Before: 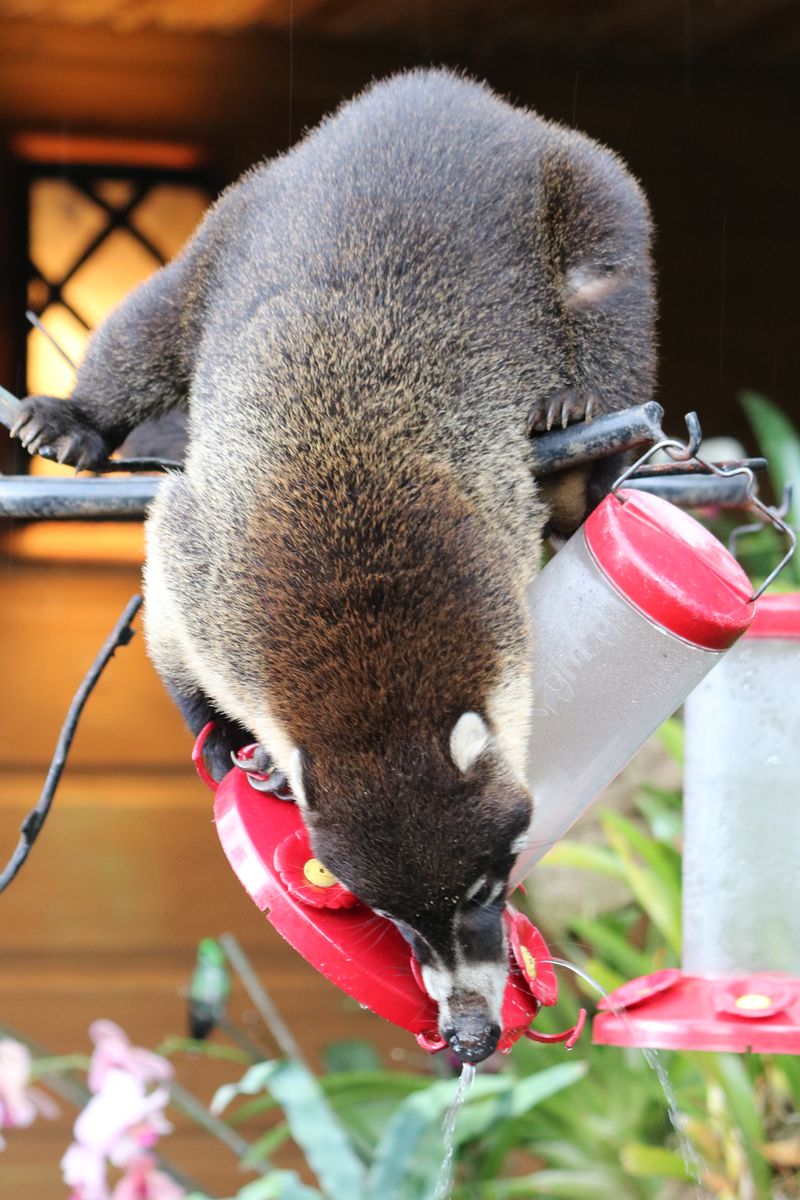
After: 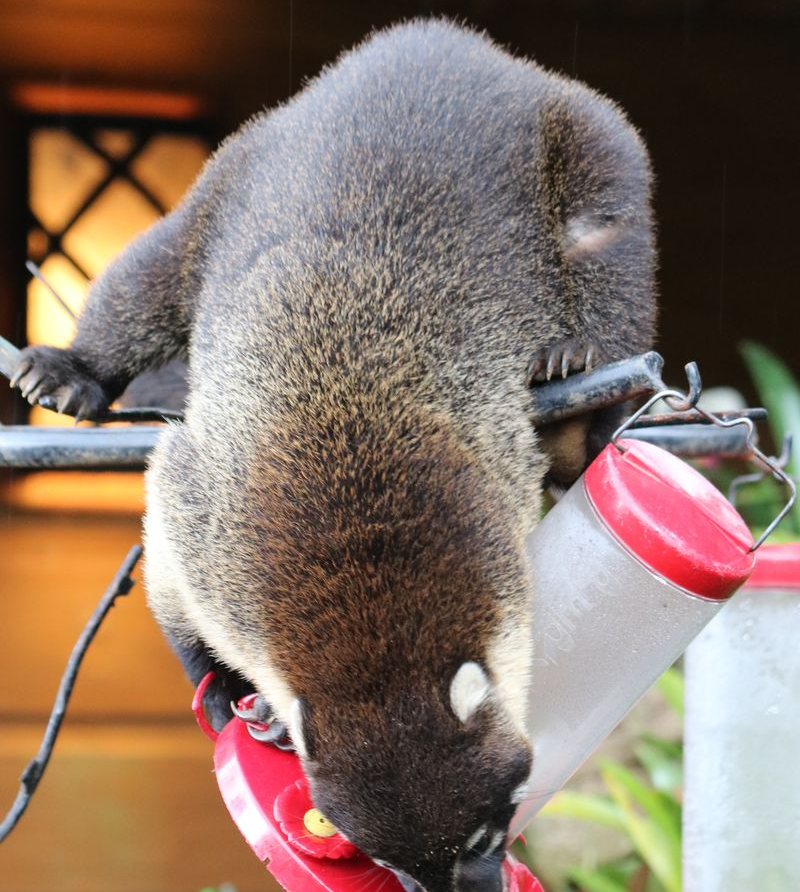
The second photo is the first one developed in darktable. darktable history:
crop: top 4.241%, bottom 21.347%
